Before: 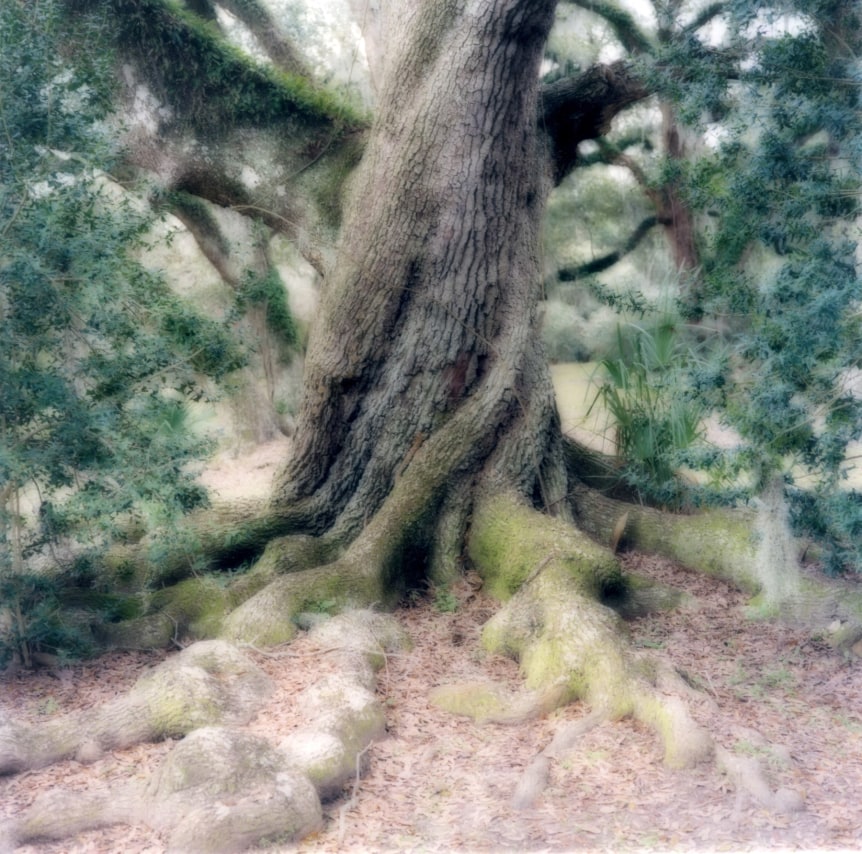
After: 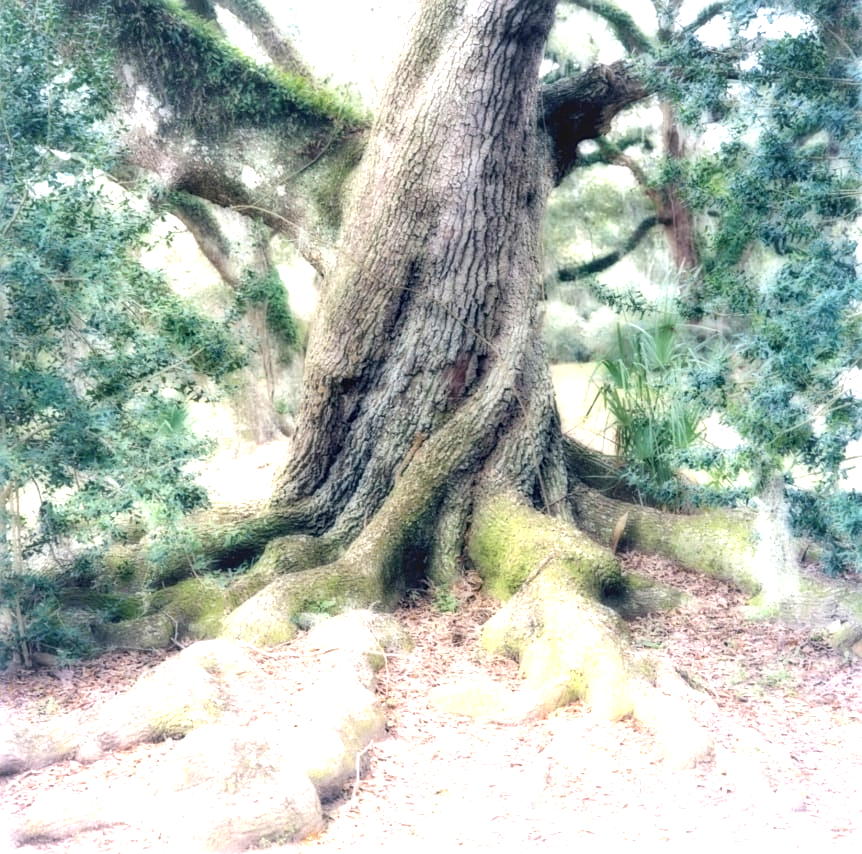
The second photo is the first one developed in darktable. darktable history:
local contrast: detail 110%
sharpen: on, module defaults
exposure: black level correction 0, exposure 1.199 EV, compensate highlight preservation false
